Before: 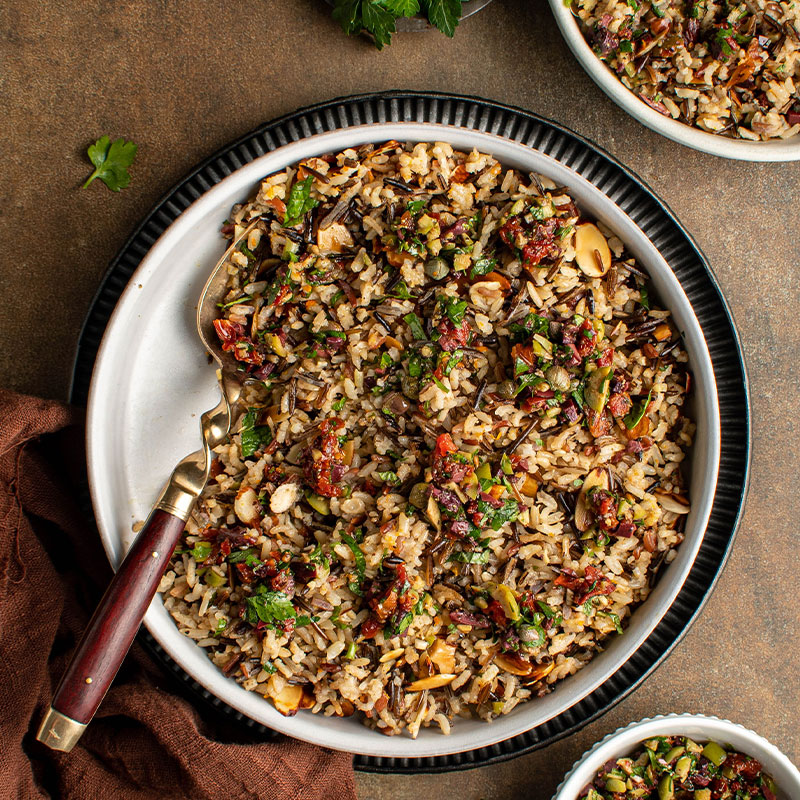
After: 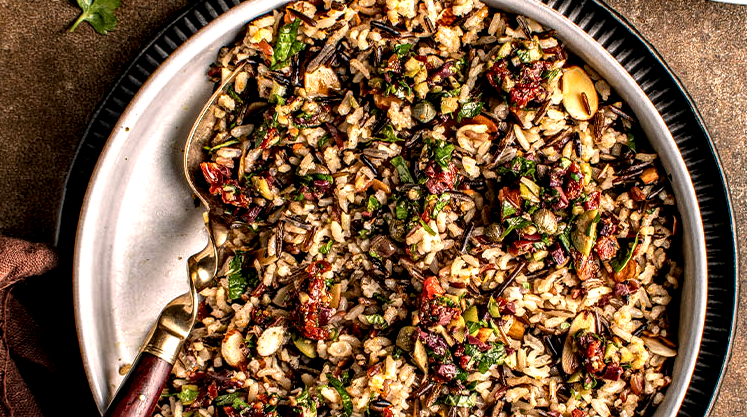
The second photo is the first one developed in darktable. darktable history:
haze removal: strength 0.389, distance 0.222, compatibility mode true, adaptive false
crop: left 1.746%, top 19.718%, right 4.85%, bottom 28.137%
local contrast: detail 205%
color correction: highlights a* 7.58, highlights b* 3.74
